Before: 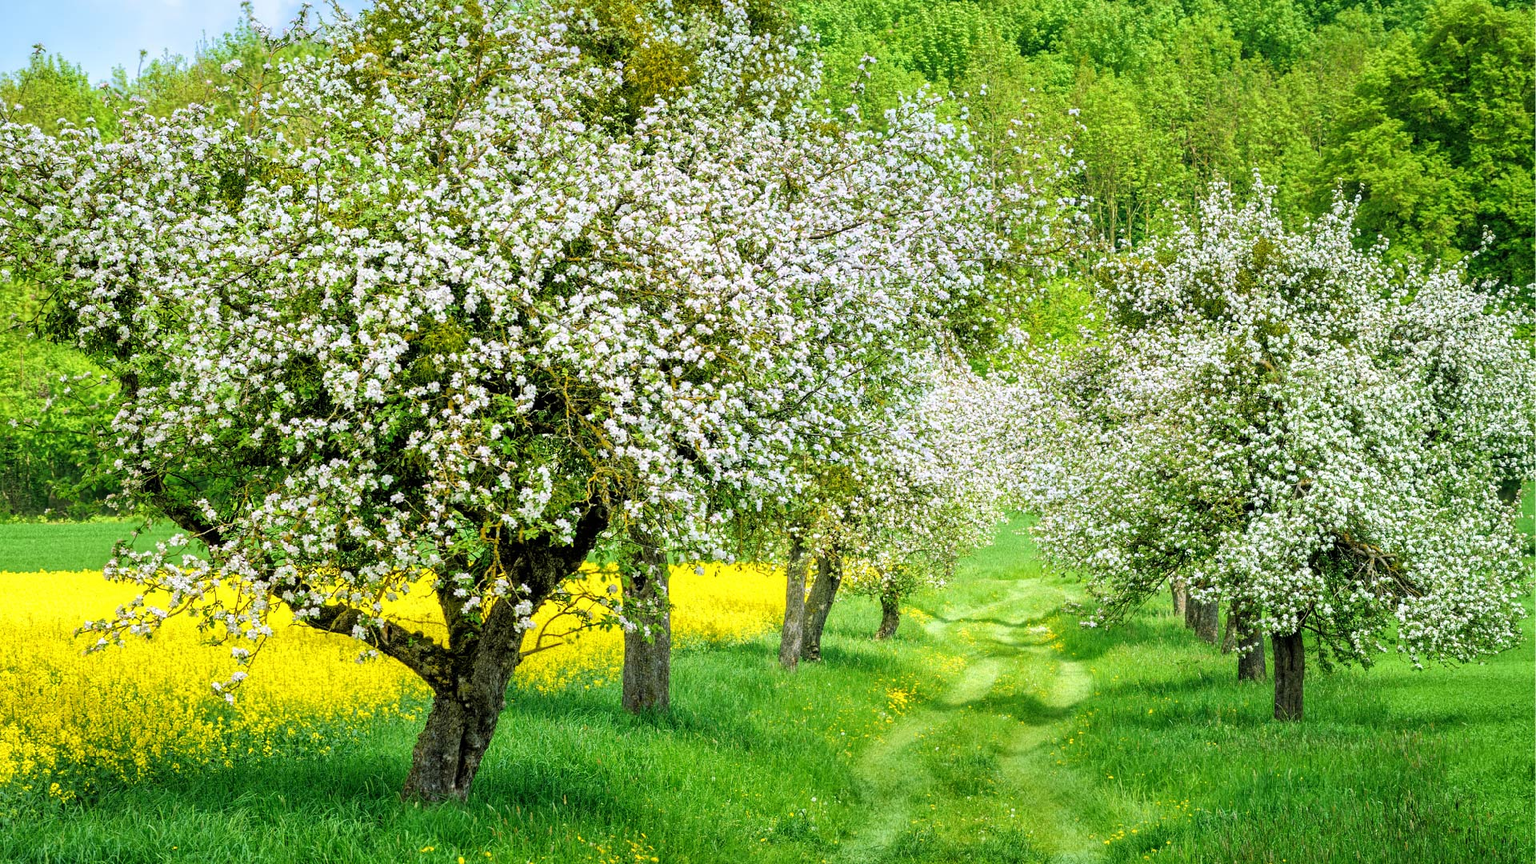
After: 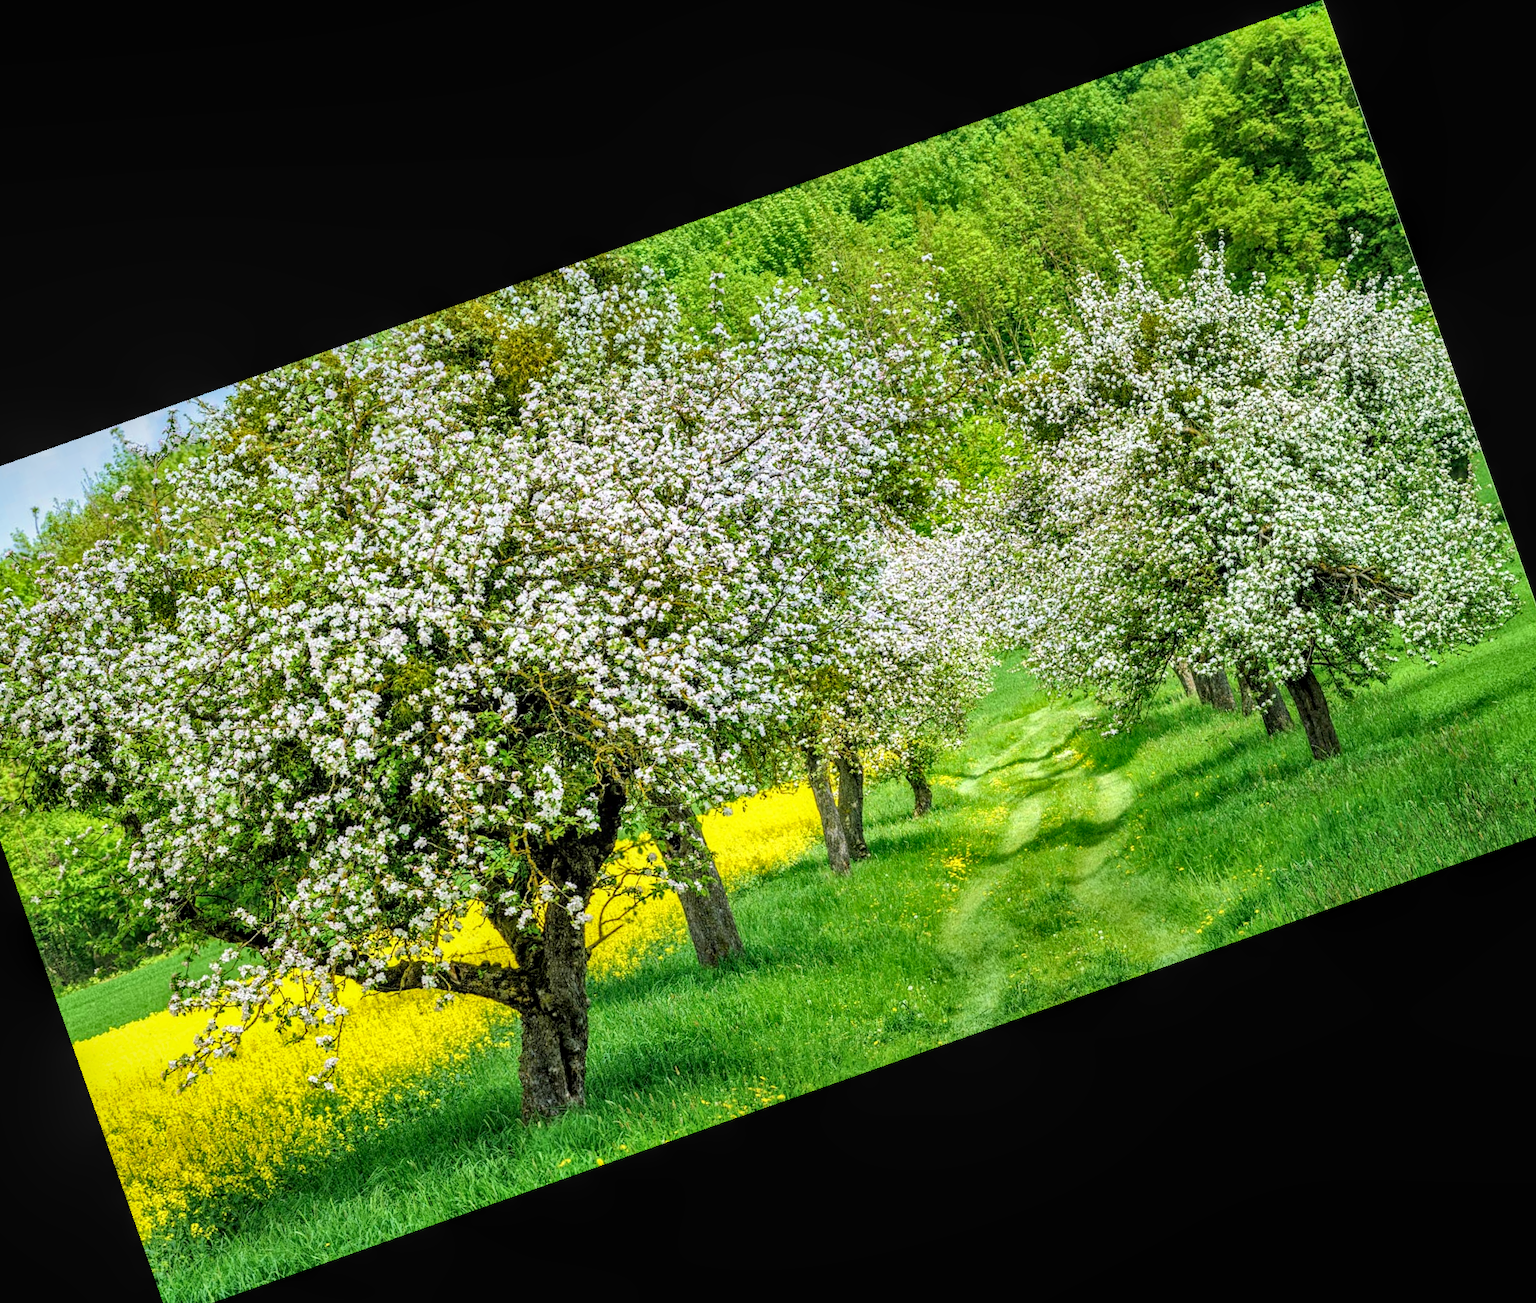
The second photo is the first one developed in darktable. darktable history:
shadows and highlights: soften with gaussian
local contrast: on, module defaults
crop and rotate: angle 19.43°, left 6.812%, right 4.125%, bottom 1.087%
